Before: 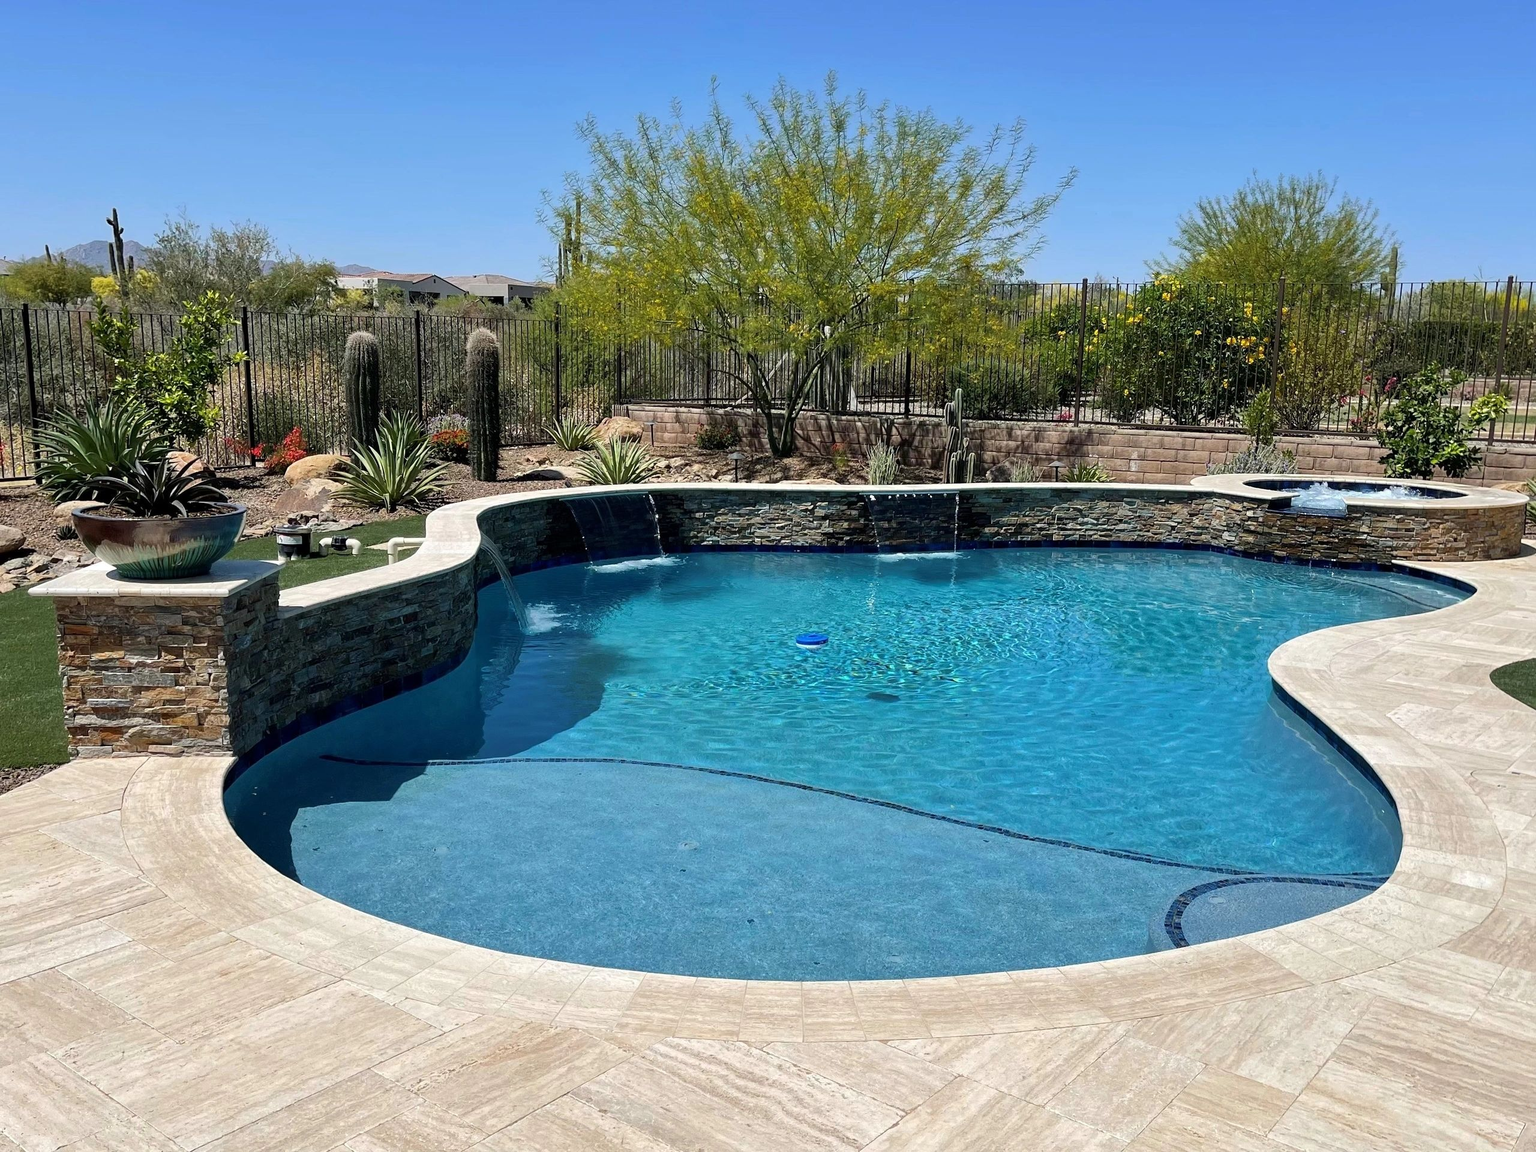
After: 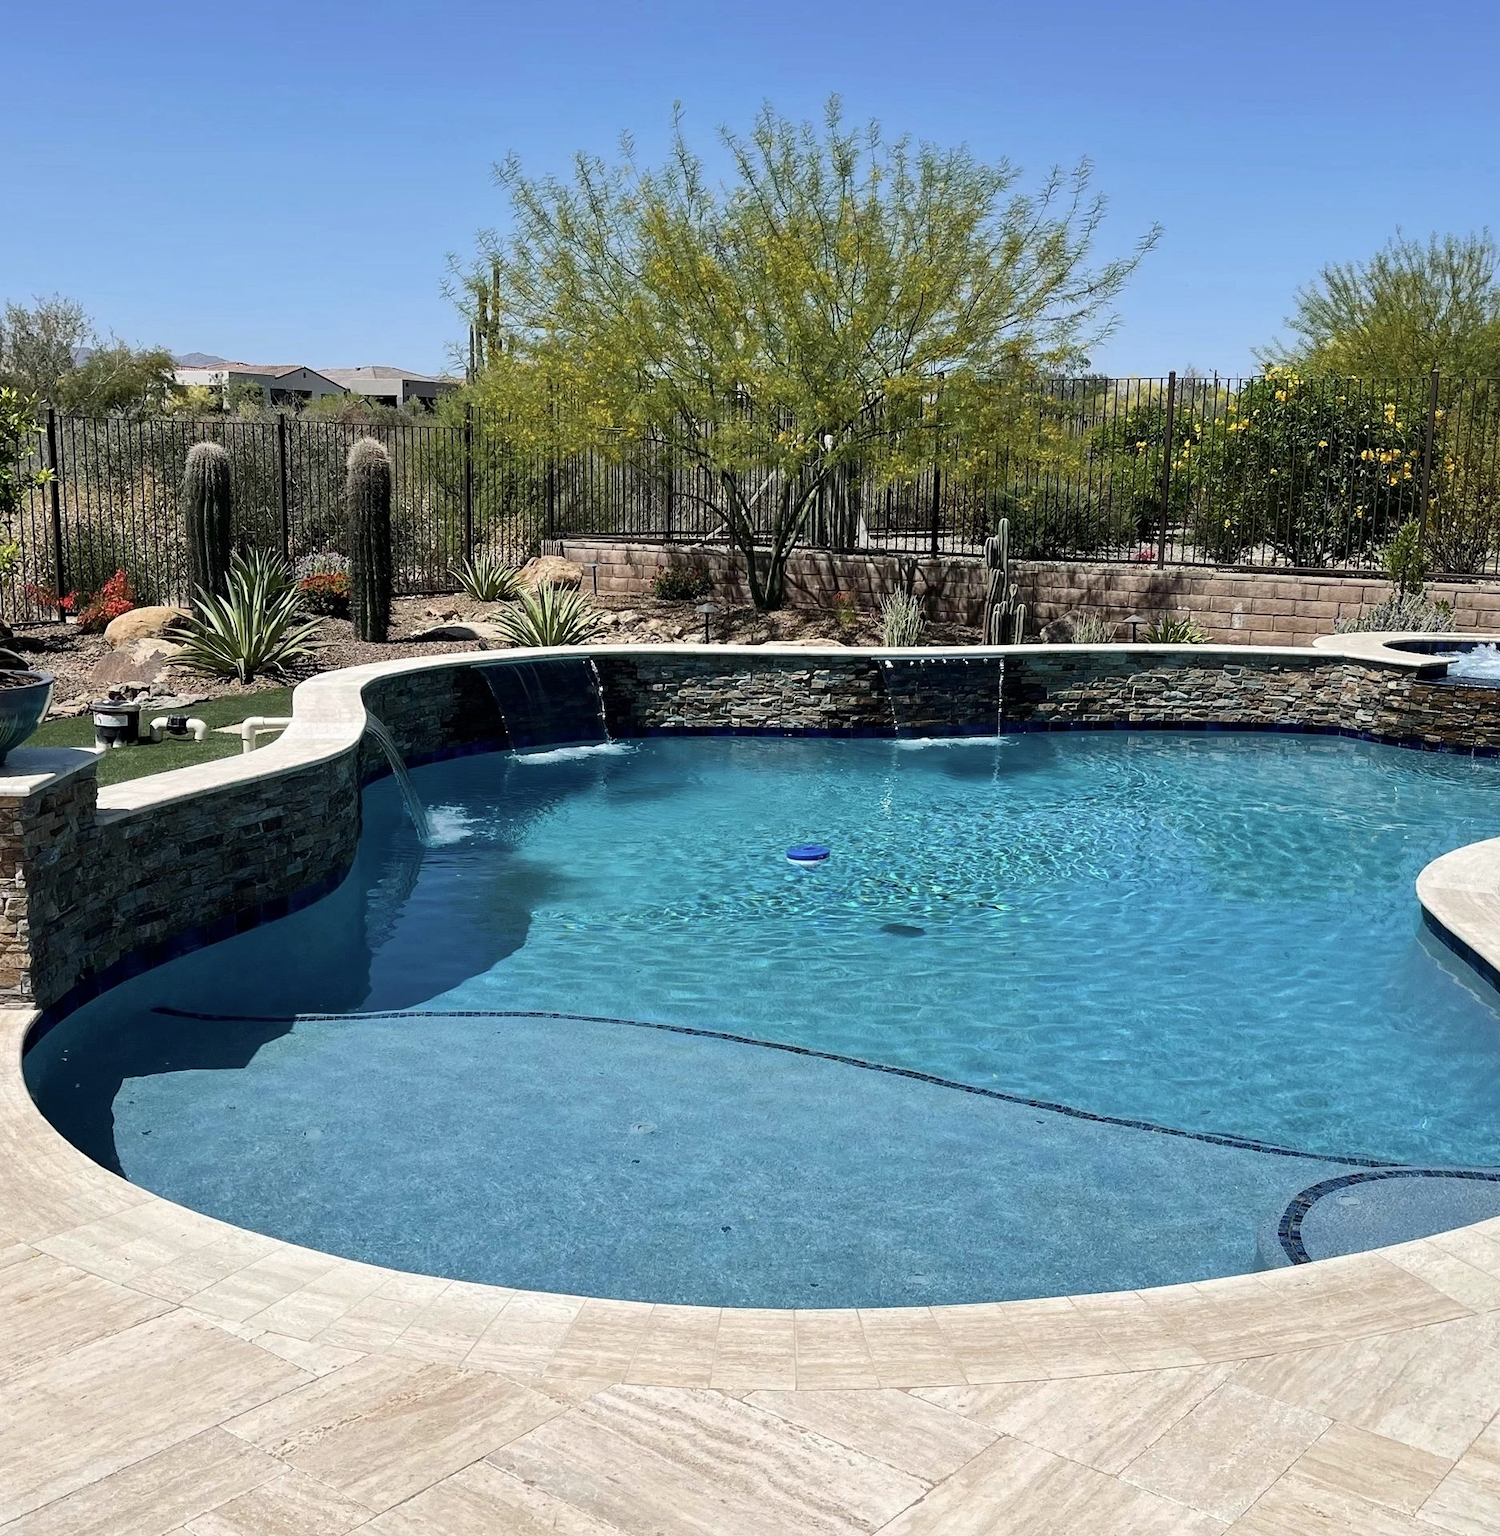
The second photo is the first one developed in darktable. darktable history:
crop: left 13.443%, right 13.31%
contrast brightness saturation: contrast 0.11, saturation -0.17
